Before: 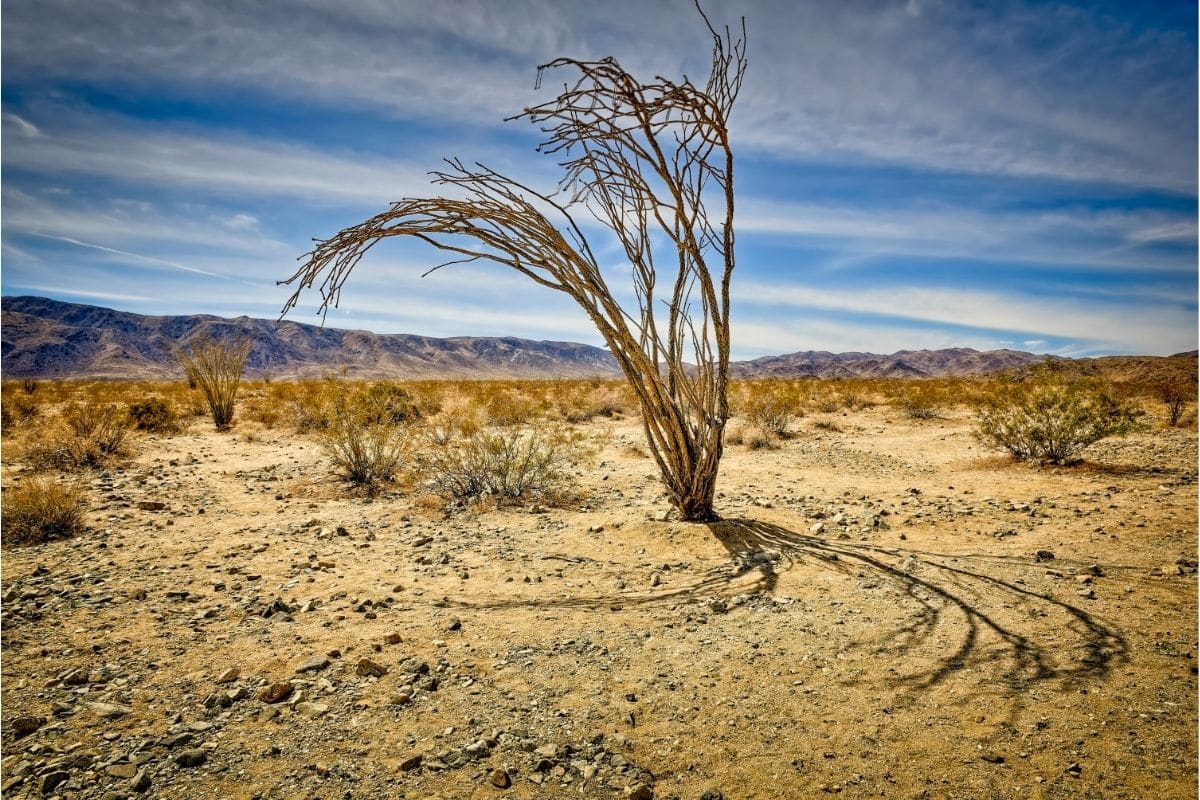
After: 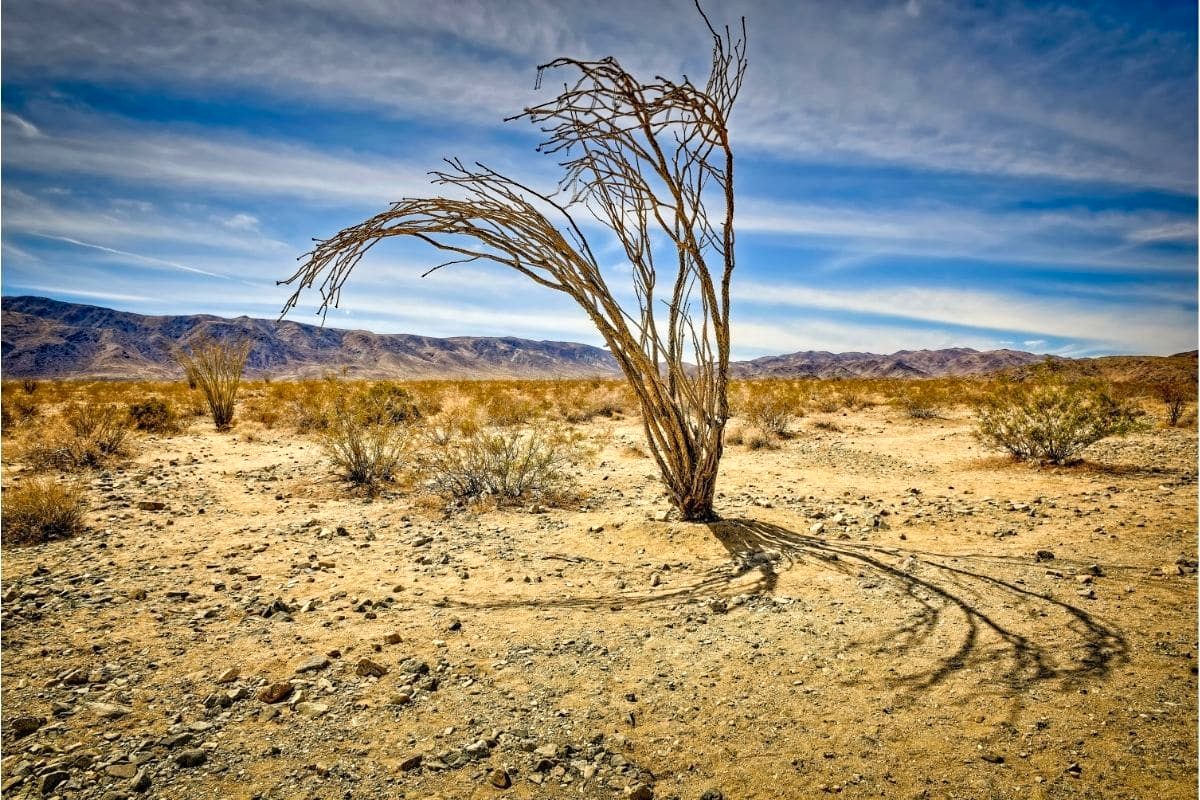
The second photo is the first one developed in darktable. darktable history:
haze removal: compatibility mode true, adaptive false
exposure: exposure 0.236 EV, compensate highlight preservation false
